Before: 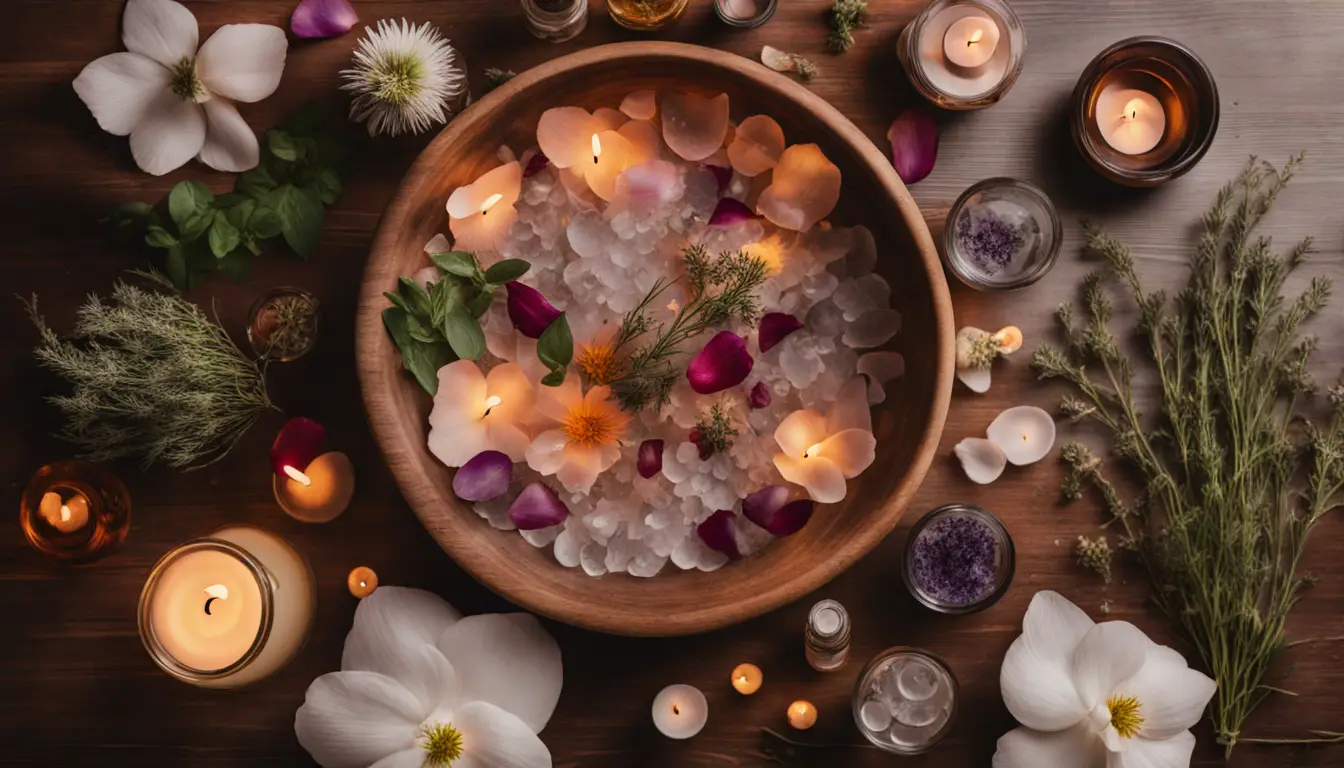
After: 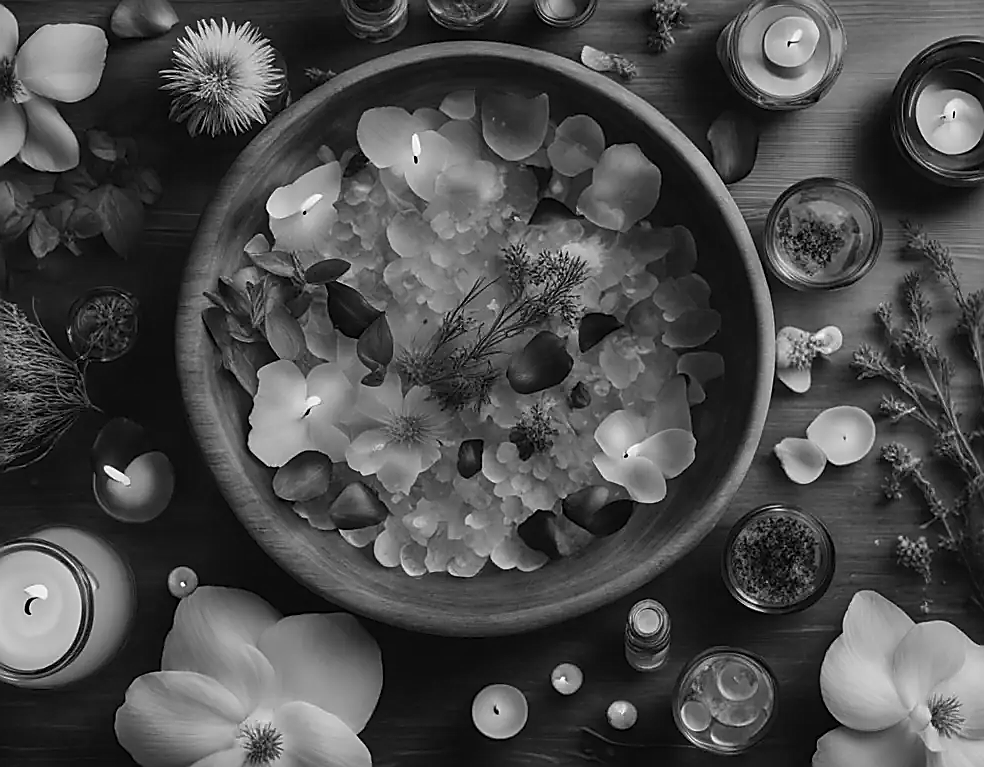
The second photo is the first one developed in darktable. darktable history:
sharpen: radius 1.4, amount 1.25, threshold 0.7
monochrome: on, module defaults
white balance: red 0.766, blue 1.537
crop: left 13.443%, right 13.31%
